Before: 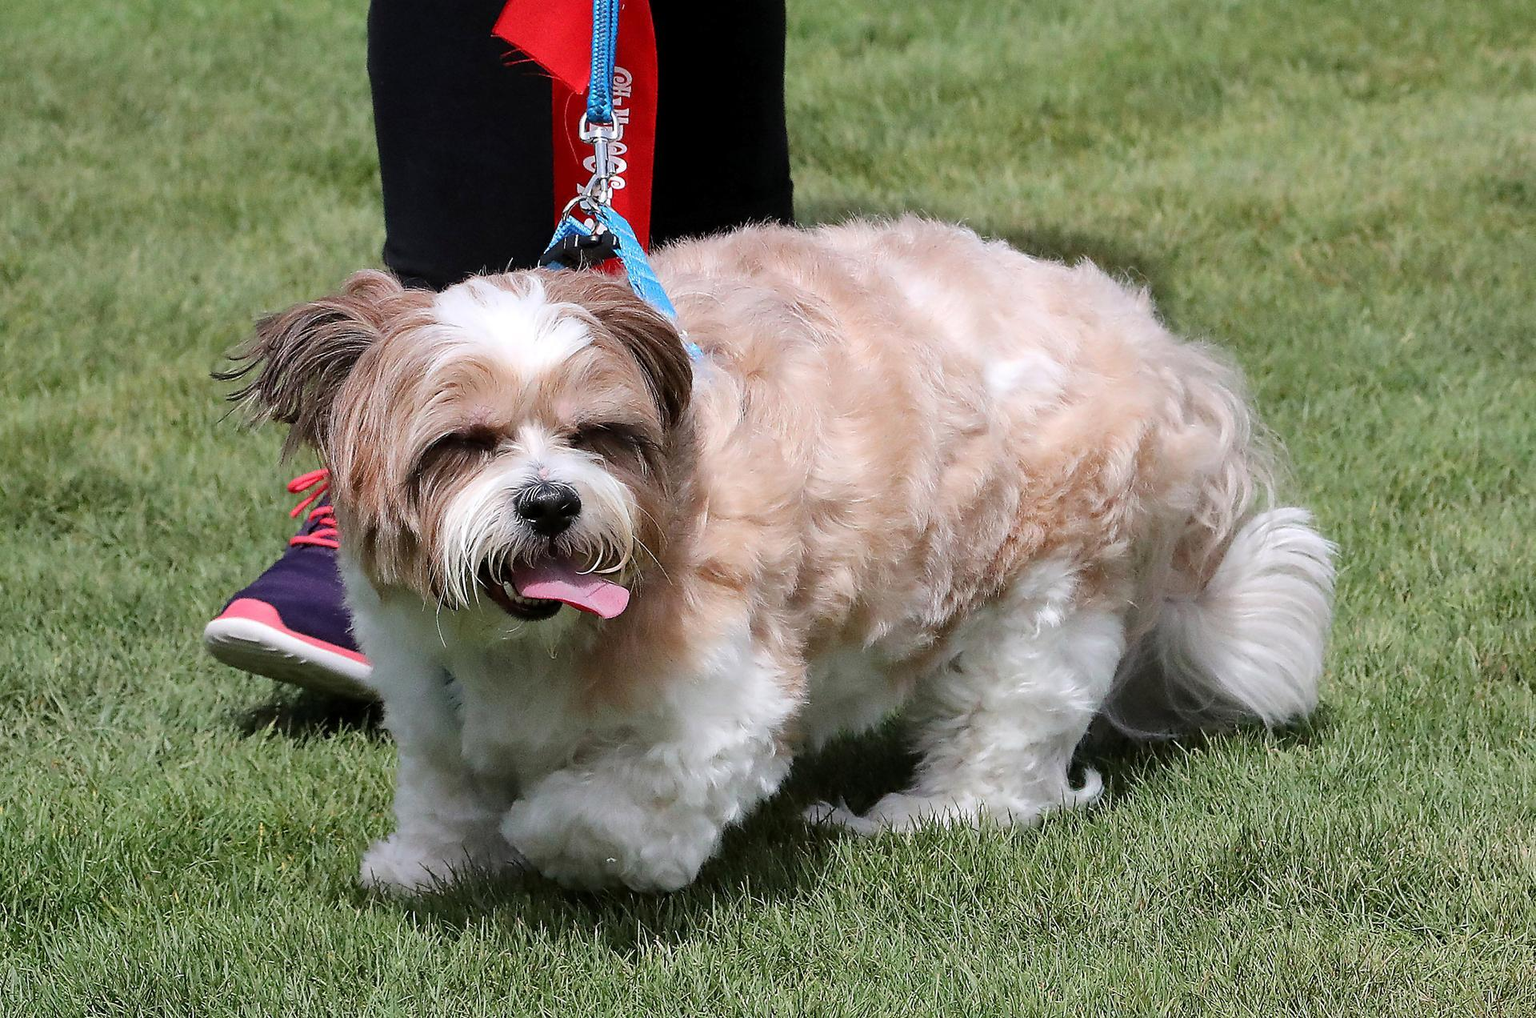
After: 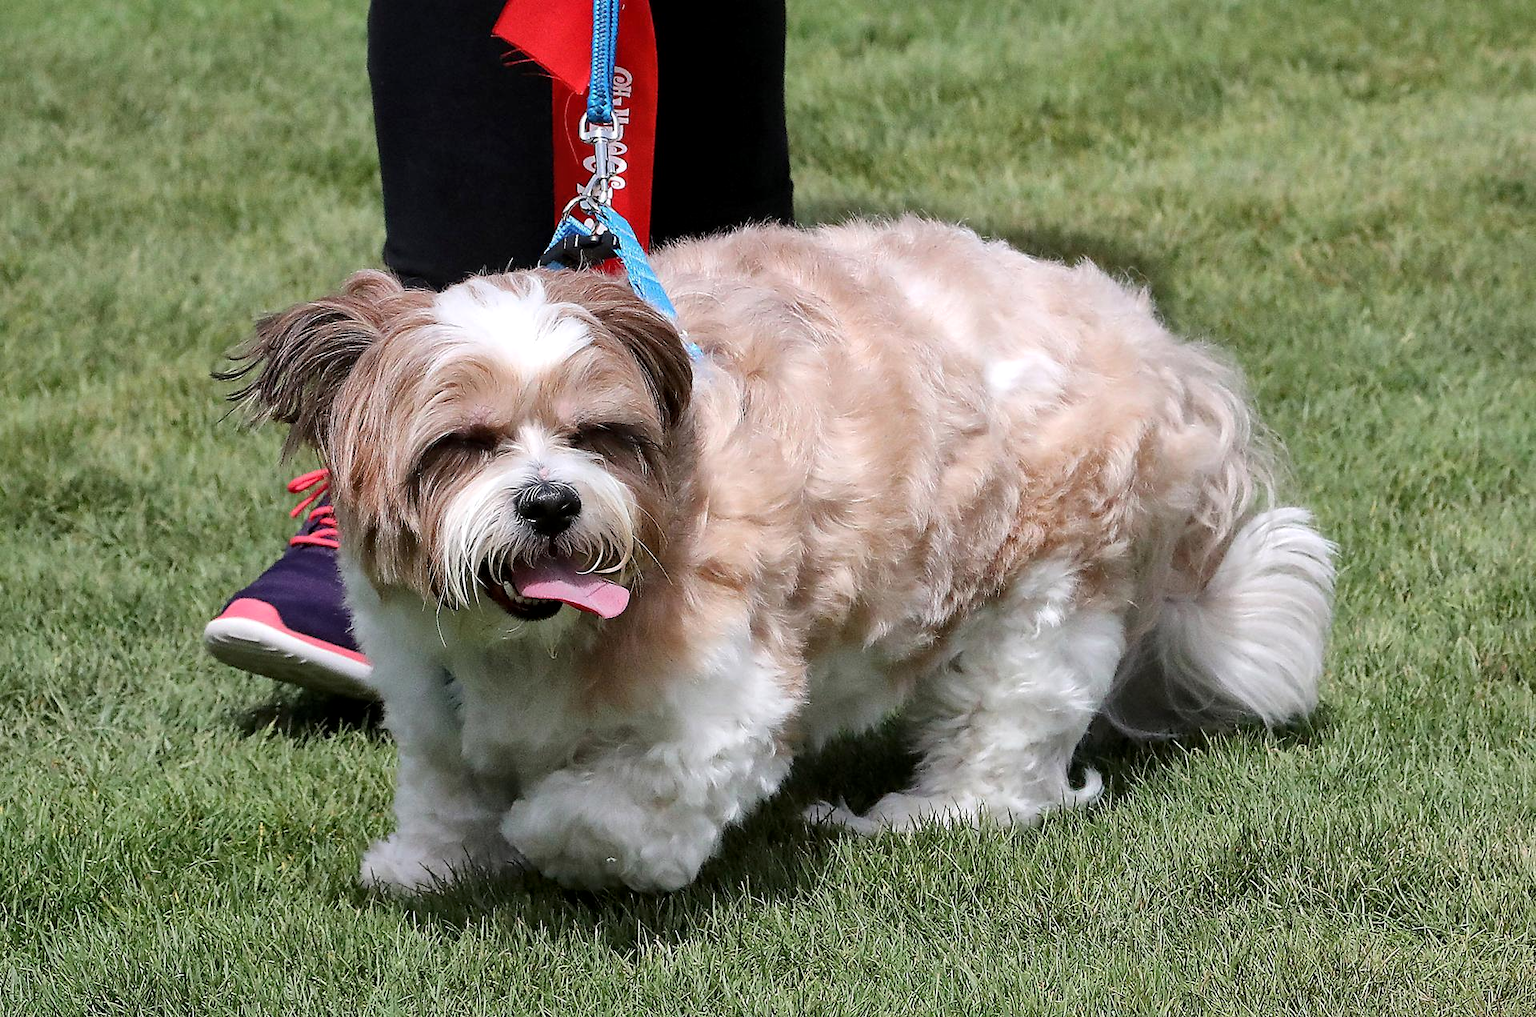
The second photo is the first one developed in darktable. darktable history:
local contrast: mode bilateral grid, contrast 21, coarseness 50, detail 132%, midtone range 0.2
